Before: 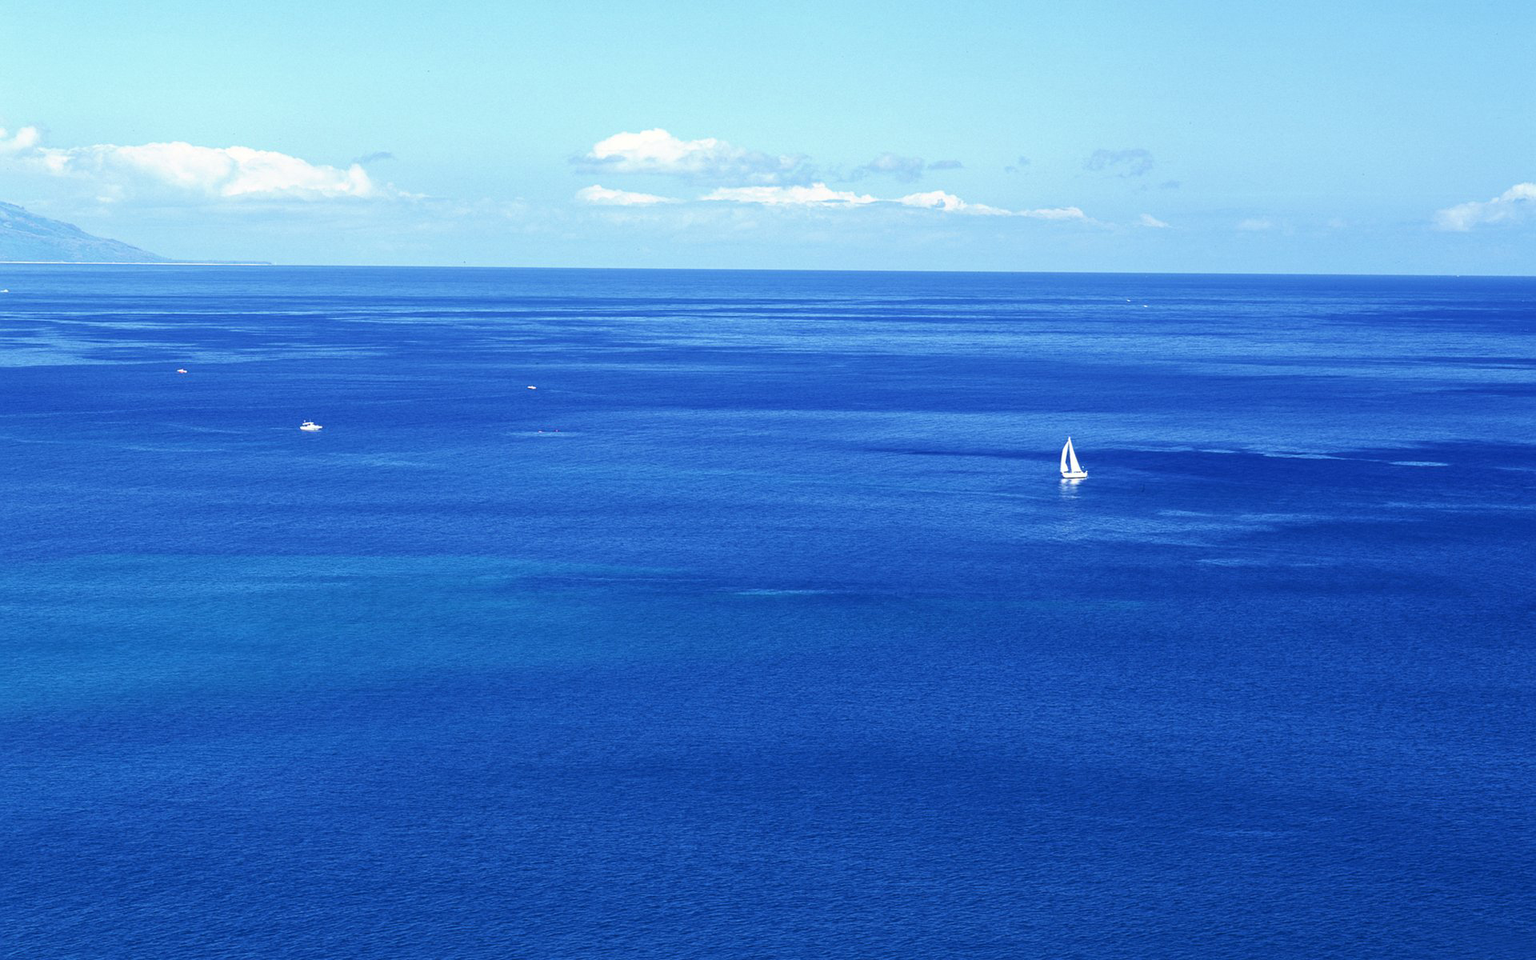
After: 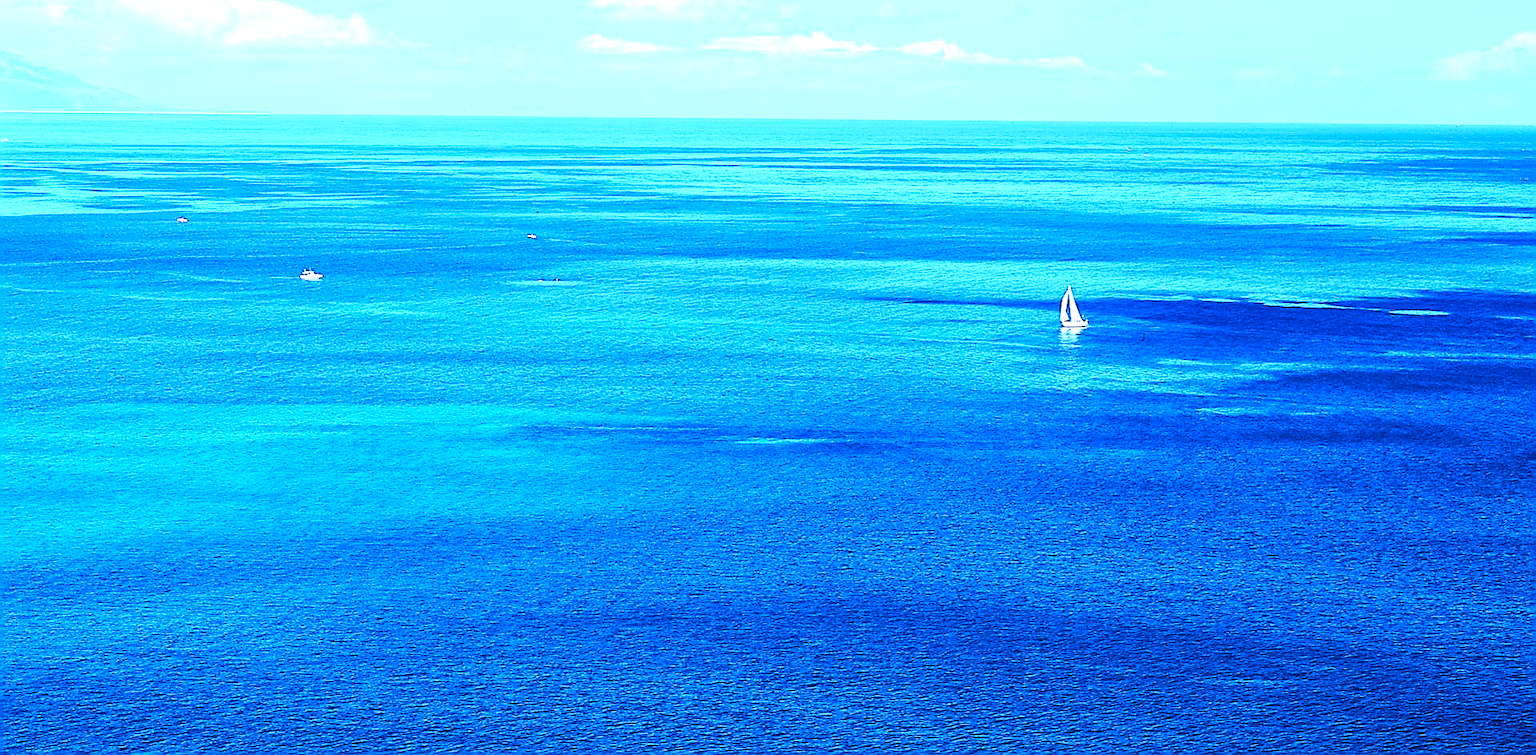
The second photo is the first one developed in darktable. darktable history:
tone equalizer: -8 EV -0.75 EV, -7 EV -0.7 EV, -6 EV -0.6 EV, -5 EV -0.4 EV, -3 EV 0.4 EV, -2 EV 0.6 EV, -1 EV 0.7 EV, +0 EV 0.75 EV, edges refinement/feathering 500, mask exposure compensation -1.57 EV, preserve details no
contrast brightness saturation: contrast 0.13, brightness -0.05, saturation 0.16
rgb curve: curves: ch0 [(0, 0) (0.21, 0.15) (0.24, 0.21) (0.5, 0.75) (0.75, 0.96) (0.89, 0.99) (1, 1)]; ch1 [(0, 0.02) (0.21, 0.13) (0.25, 0.2) (0.5, 0.67) (0.75, 0.9) (0.89, 0.97) (1, 1)]; ch2 [(0, 0.02) (0.21, 0.13) (0.25, 0.2) (0.5, 0.67) (0.75, 0.9) (0.89, 0.97) (1, 1)], compensate middle gray true
crop and rotate: top 15.774%, bottom 5.506%
sharpen: radius 1.4, amount 1.25, threshold 0.7
